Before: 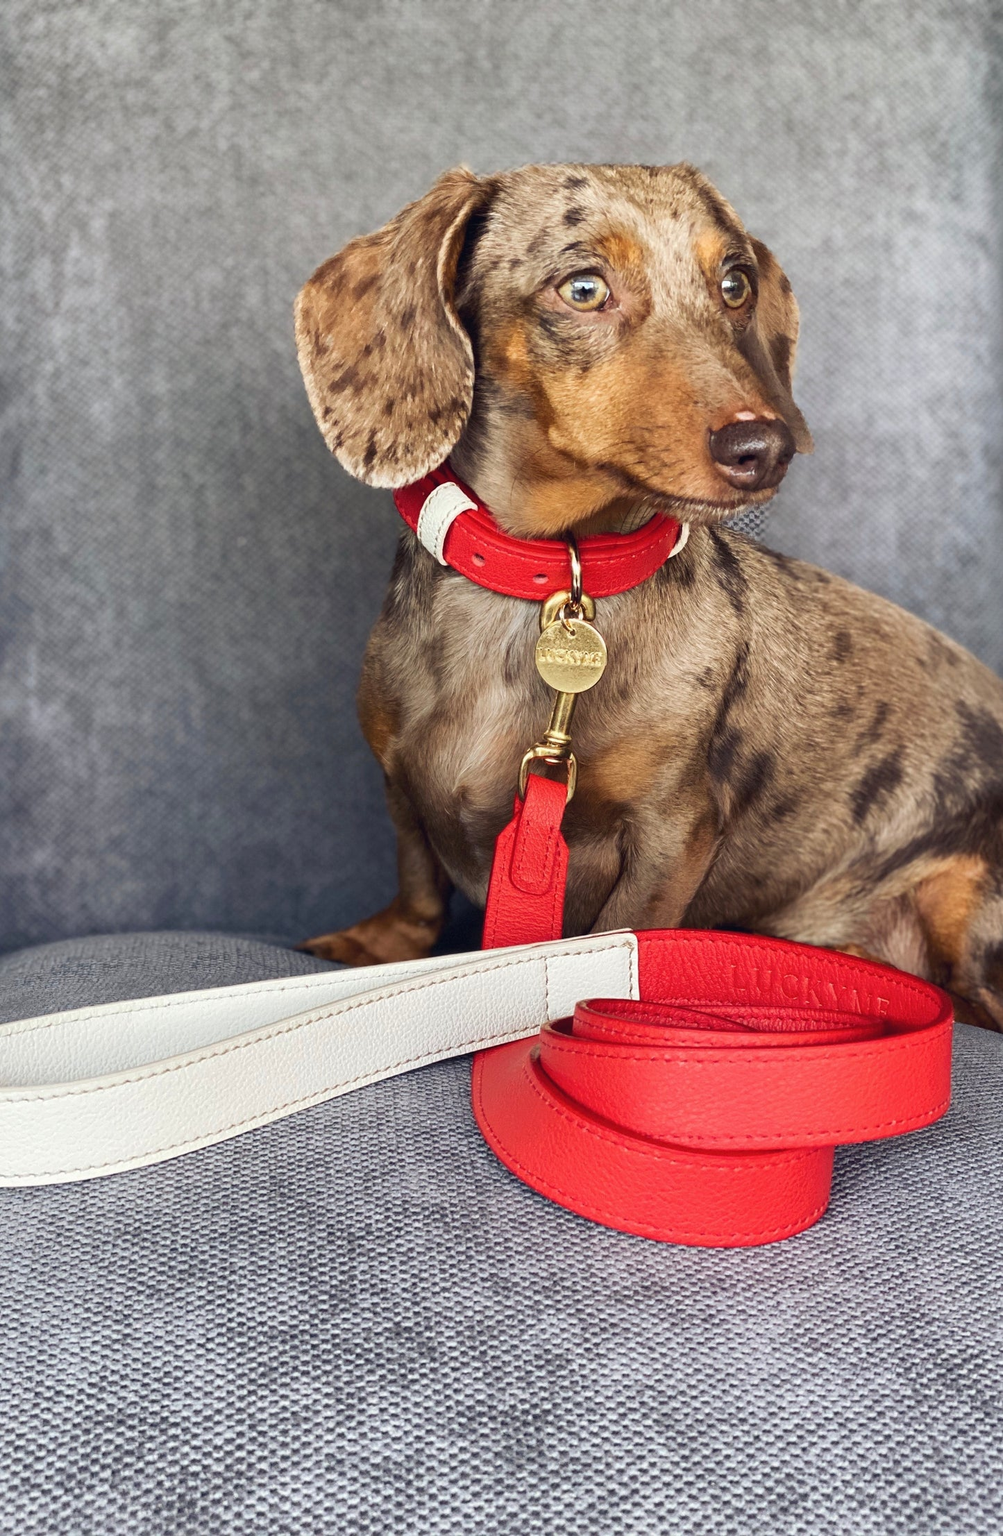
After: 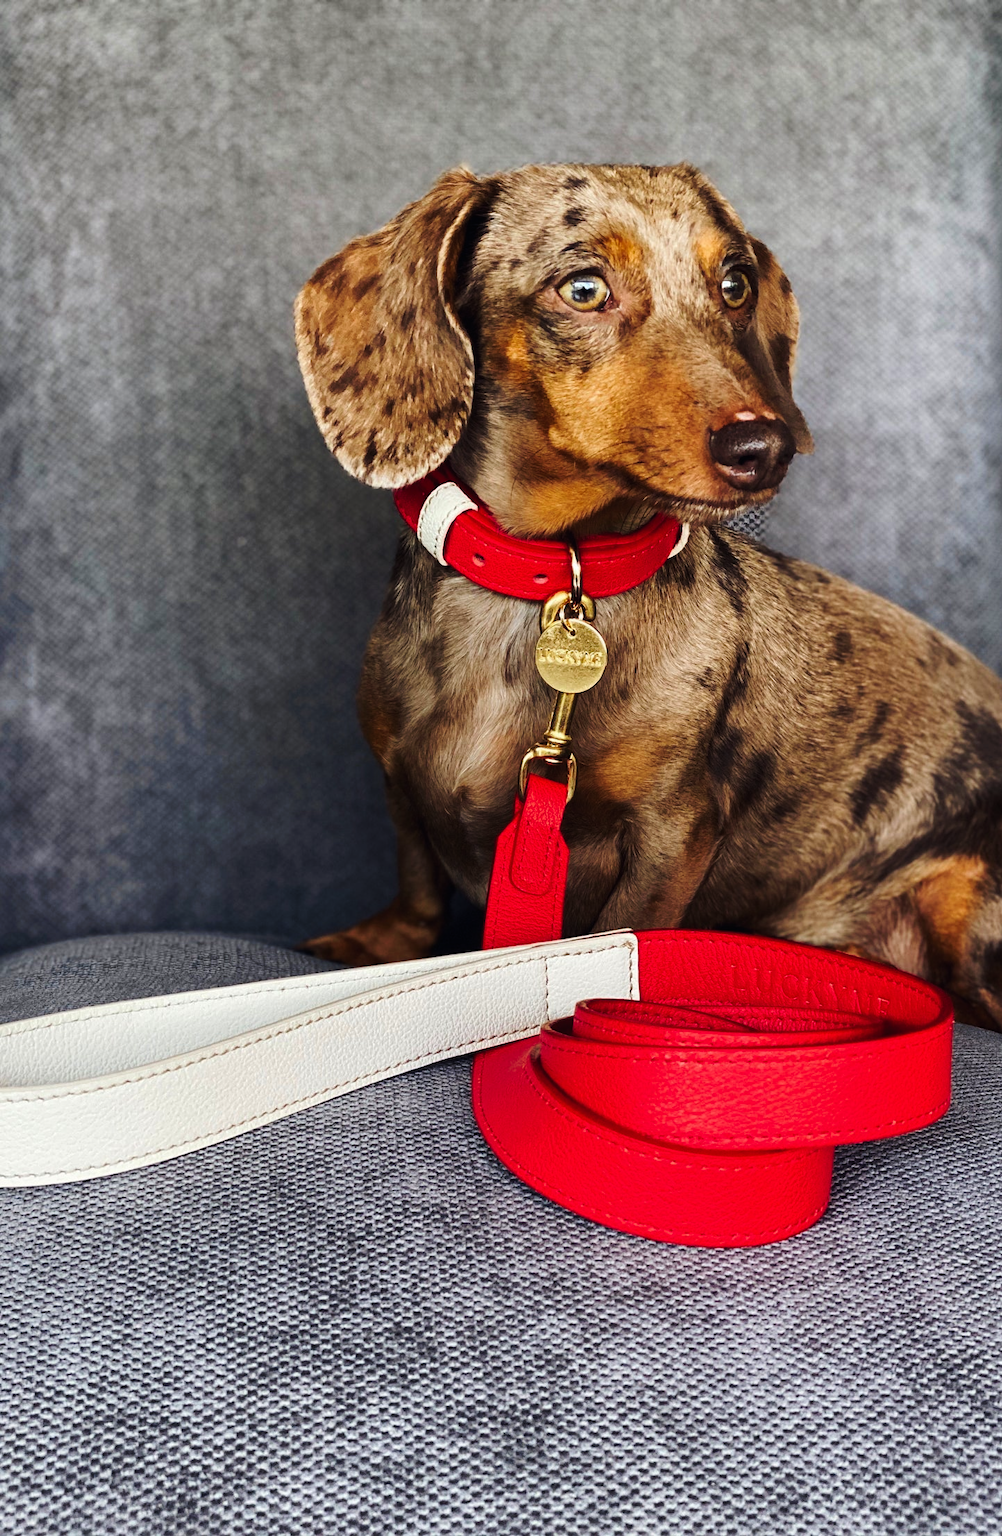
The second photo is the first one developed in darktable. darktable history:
white balance: emerald 1
tone curve: curves: ch0 [(0, 0) (0.003, 0.006) (0.011, 0.007) (0.025, 0.01) (0.044, 0.015) (0.069, 0.023) (0.1, 0.031) (0.136, 0.045) (0.177, 0.066) (0.224, 0.098) (0.277, 0.139) (0.335, 0.194) (0.399, 0.254) (0.468, 0.346) (0.543, 0.45) (0.623, 0.56) (0.709, 0.667) (0.801, 0.78) (0.898, 0.891) (1, 1)], preserve colors none
